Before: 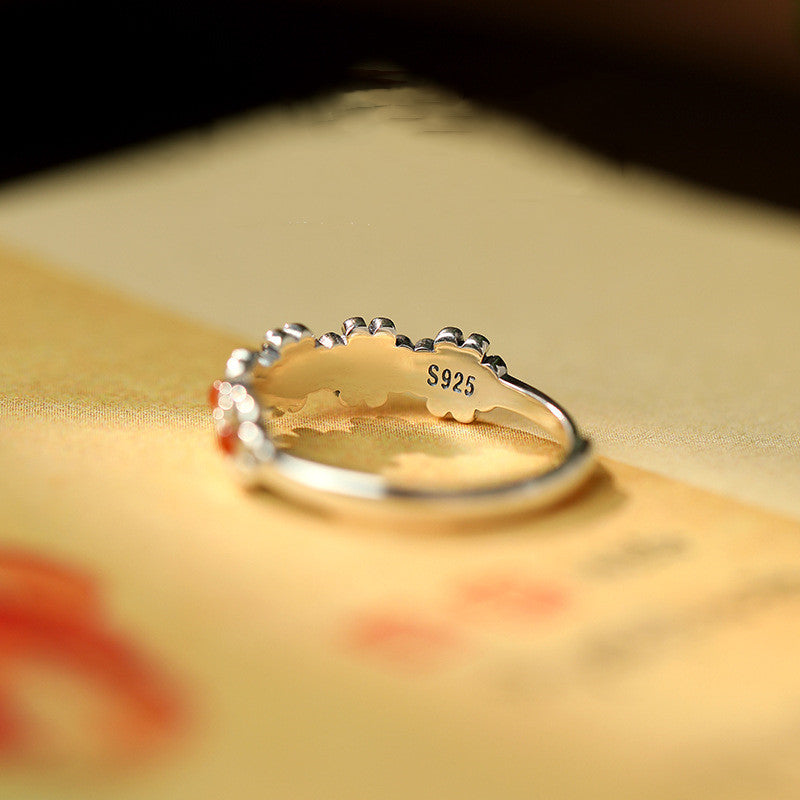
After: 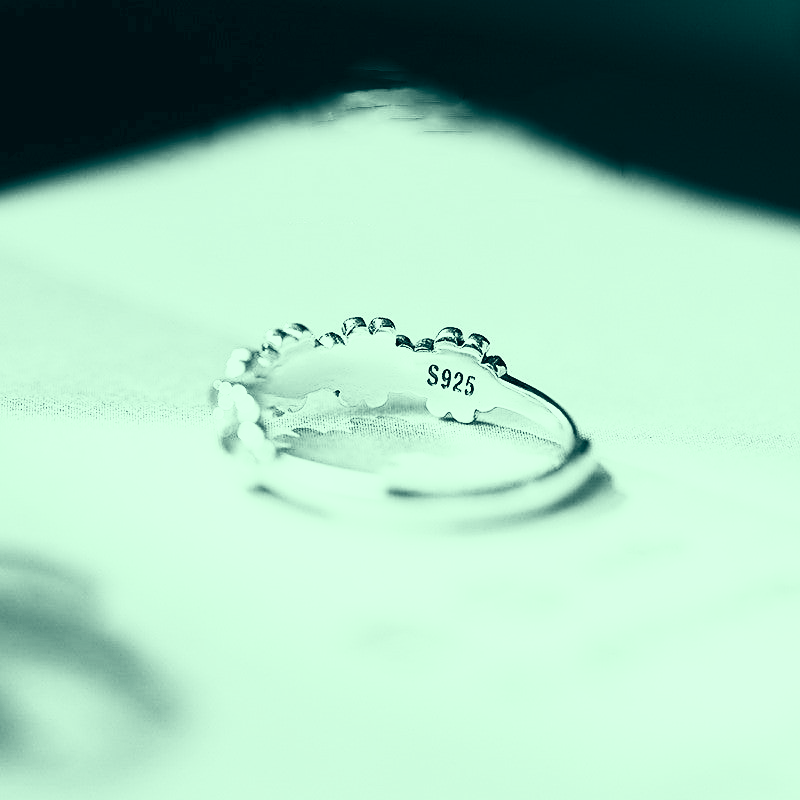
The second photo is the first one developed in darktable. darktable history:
color correction: highlights a* -20.12, highlights b* 9.8, shadows a* -21, shadows b* -10.14
contrast brightness saturation: contrast 0.541, brightness 0.488, saturation -0.991
sharpen: on, module defaults
